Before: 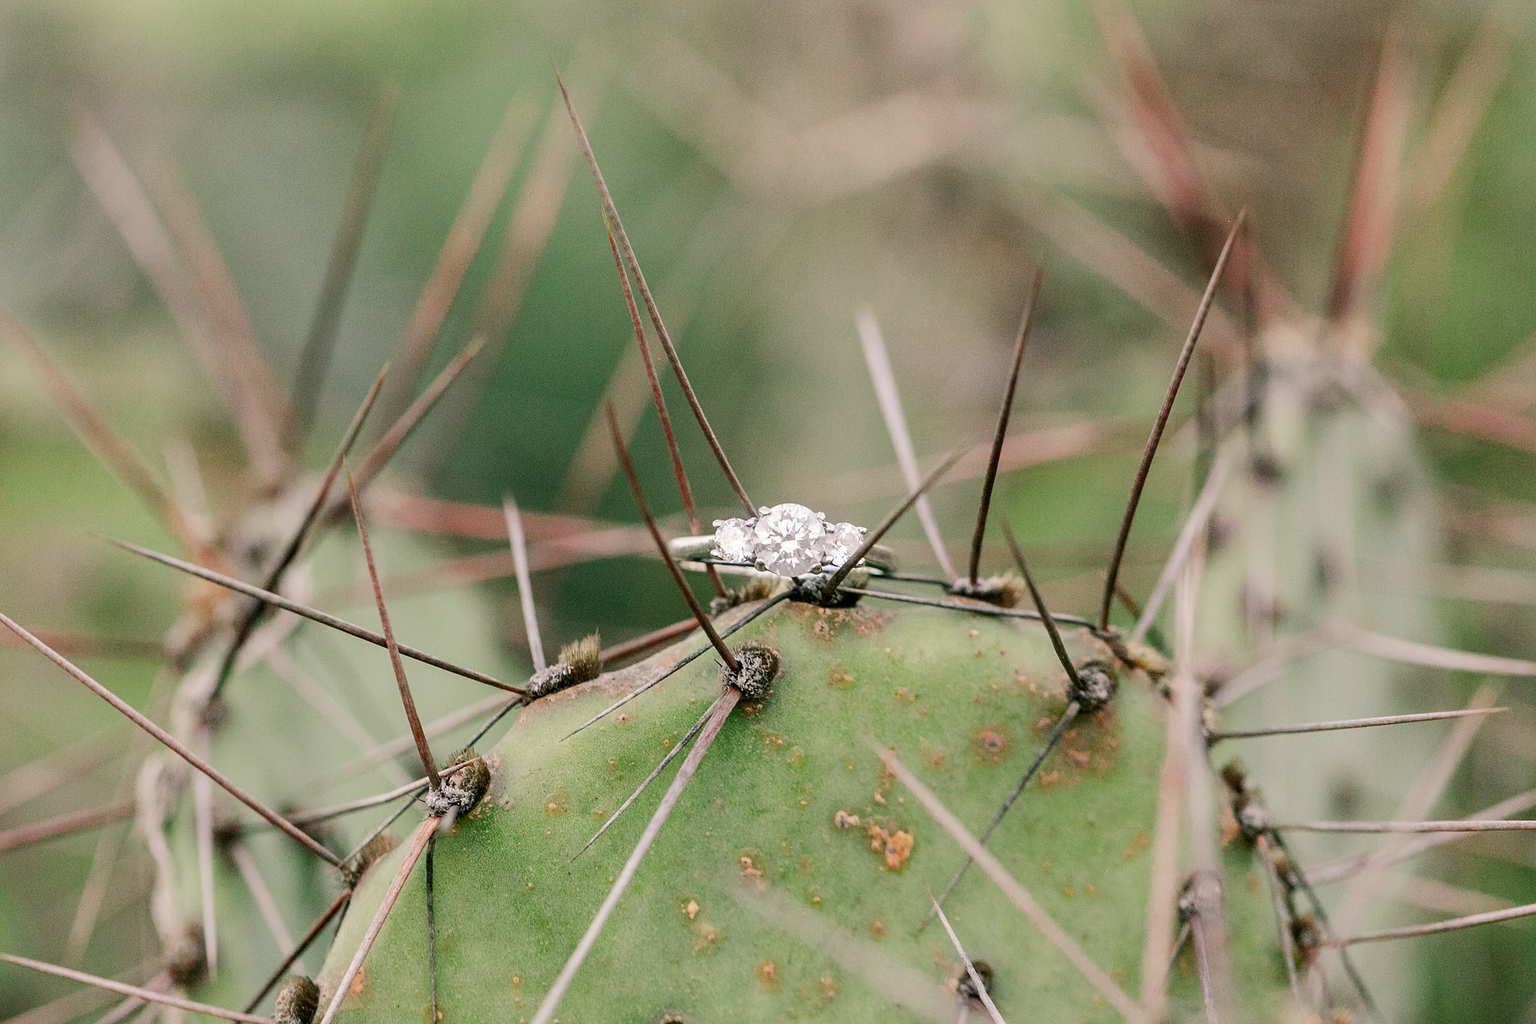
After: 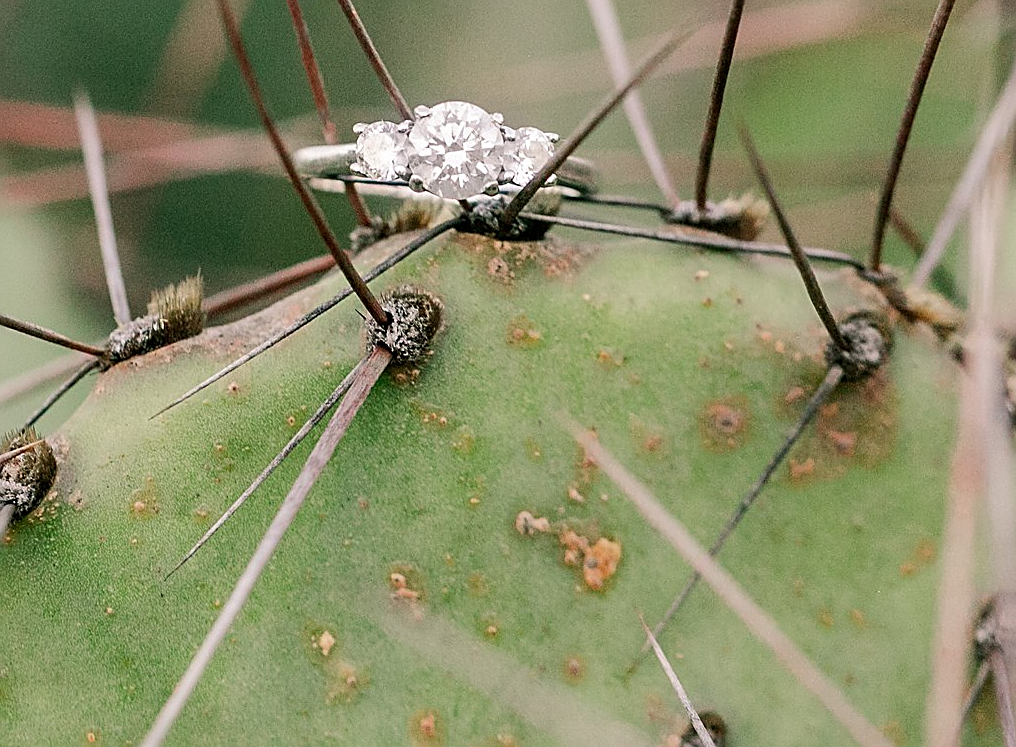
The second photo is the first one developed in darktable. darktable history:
sharpen: on, module defaults
crop: left 29.197%, top 41.739%, right 21.192%, bottom 3.51%
